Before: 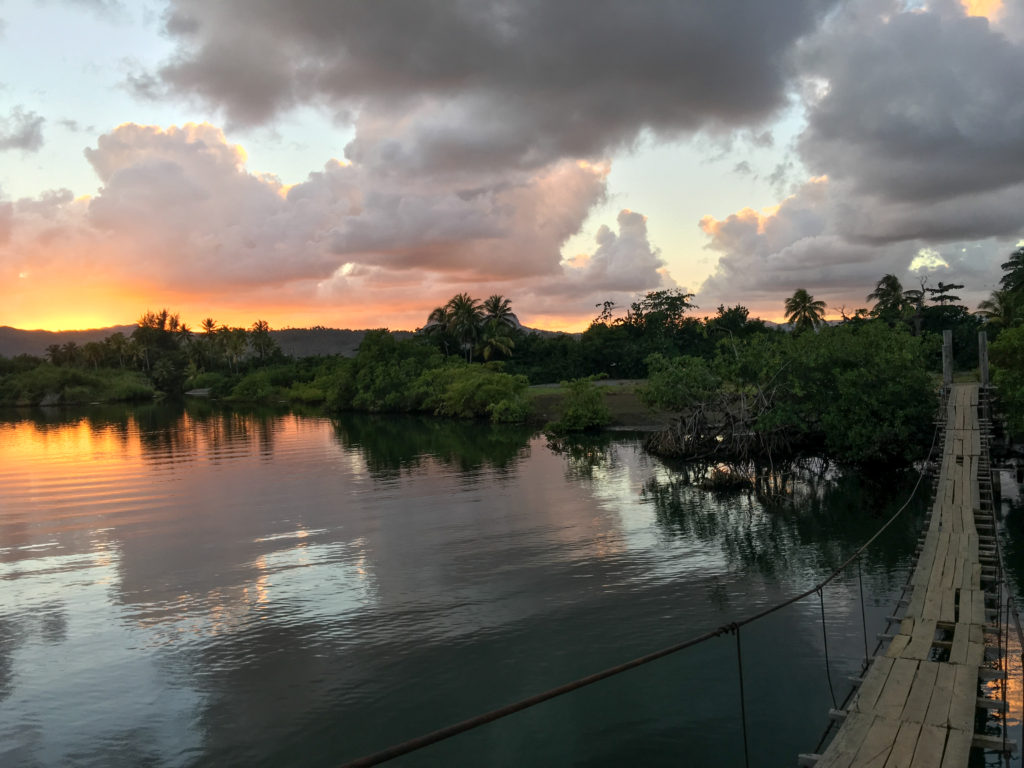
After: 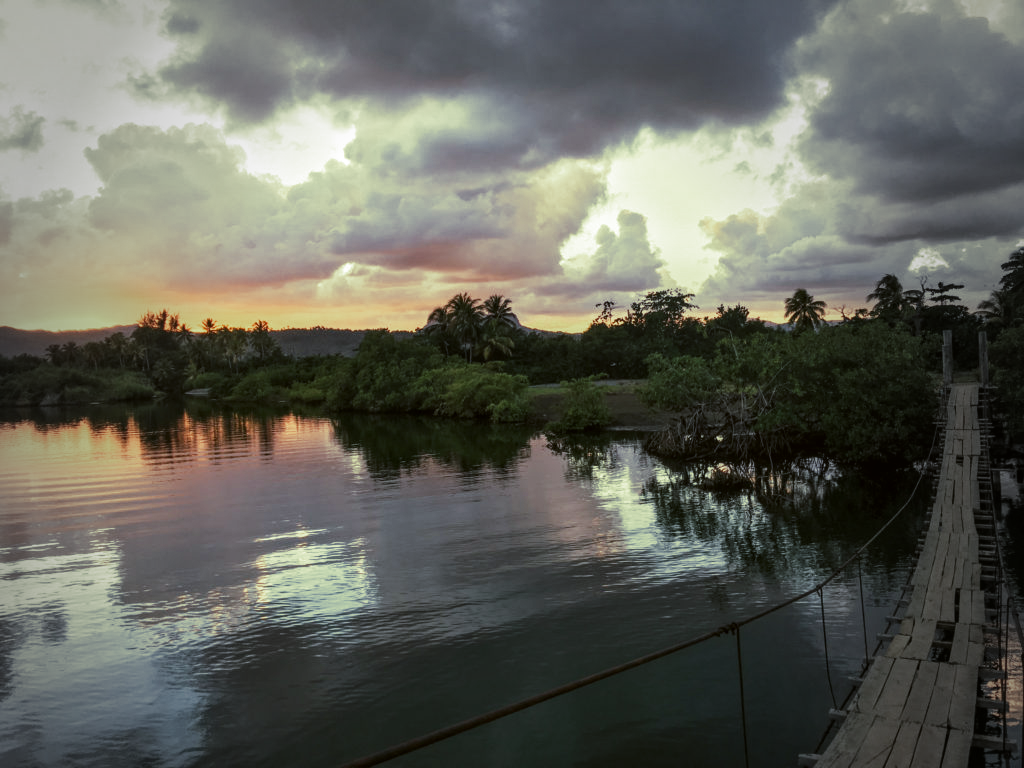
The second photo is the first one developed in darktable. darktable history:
vignetting: fall-off start 64.63%, center (-0.034, 0.148), width/height ratio 0.881
local contrast: detail 130%
split-toning: shadows › hue 290.82°, shadows › saturation 0.34, highlights › saturation 0.38, balance 0, compress 50%
color zones: curves: ch0 [(0, 0.5) (0.143, 0.5) (0.286, 0.456) (0.429, 0.5) (0.571, 0.5) (0.714, 0.5) (0.857, 0.5) (1, 0.5)]; ch1 [(0, 0.5) (0.143, 0.5) (0.286, 0.422) (0.429, 0.5) (0.571, 0.5) (0.714, 0.5) (0.857, 0.5) (1, 0.5)]
color calibration: illuminant as shot in camera, x 0.358, y 0.373, temperature 4628.91 K
color balance: lift [1.004, 1.002, 1.002, 0.998], gamma [1, 1.007, 1.002, 0.993], gain [1, 0.977, 1.013, 1.023], contrast -3.64%
white balance: red 0.988, blue 1.017
tone curve: curves: ch0 [(0, 0) (0.003, 0.013) (0.011, 0.016) (0.025, 0.023) (0.044, 0.036) (0.069, 0.051) (0.1, 0.076) (0.136, 0.107) (0.177, 0.145) (0.224, 0.186) (0.277, 0.246) (0.335, 0.311) (0.399, 0.378) (0.468, 0.462) (0.543, 0.548) (0.623, 0.636) (0.709, 0.728) (0.801, 0.816) (0.898, 0.9) (1, 1)], preserve colors none
